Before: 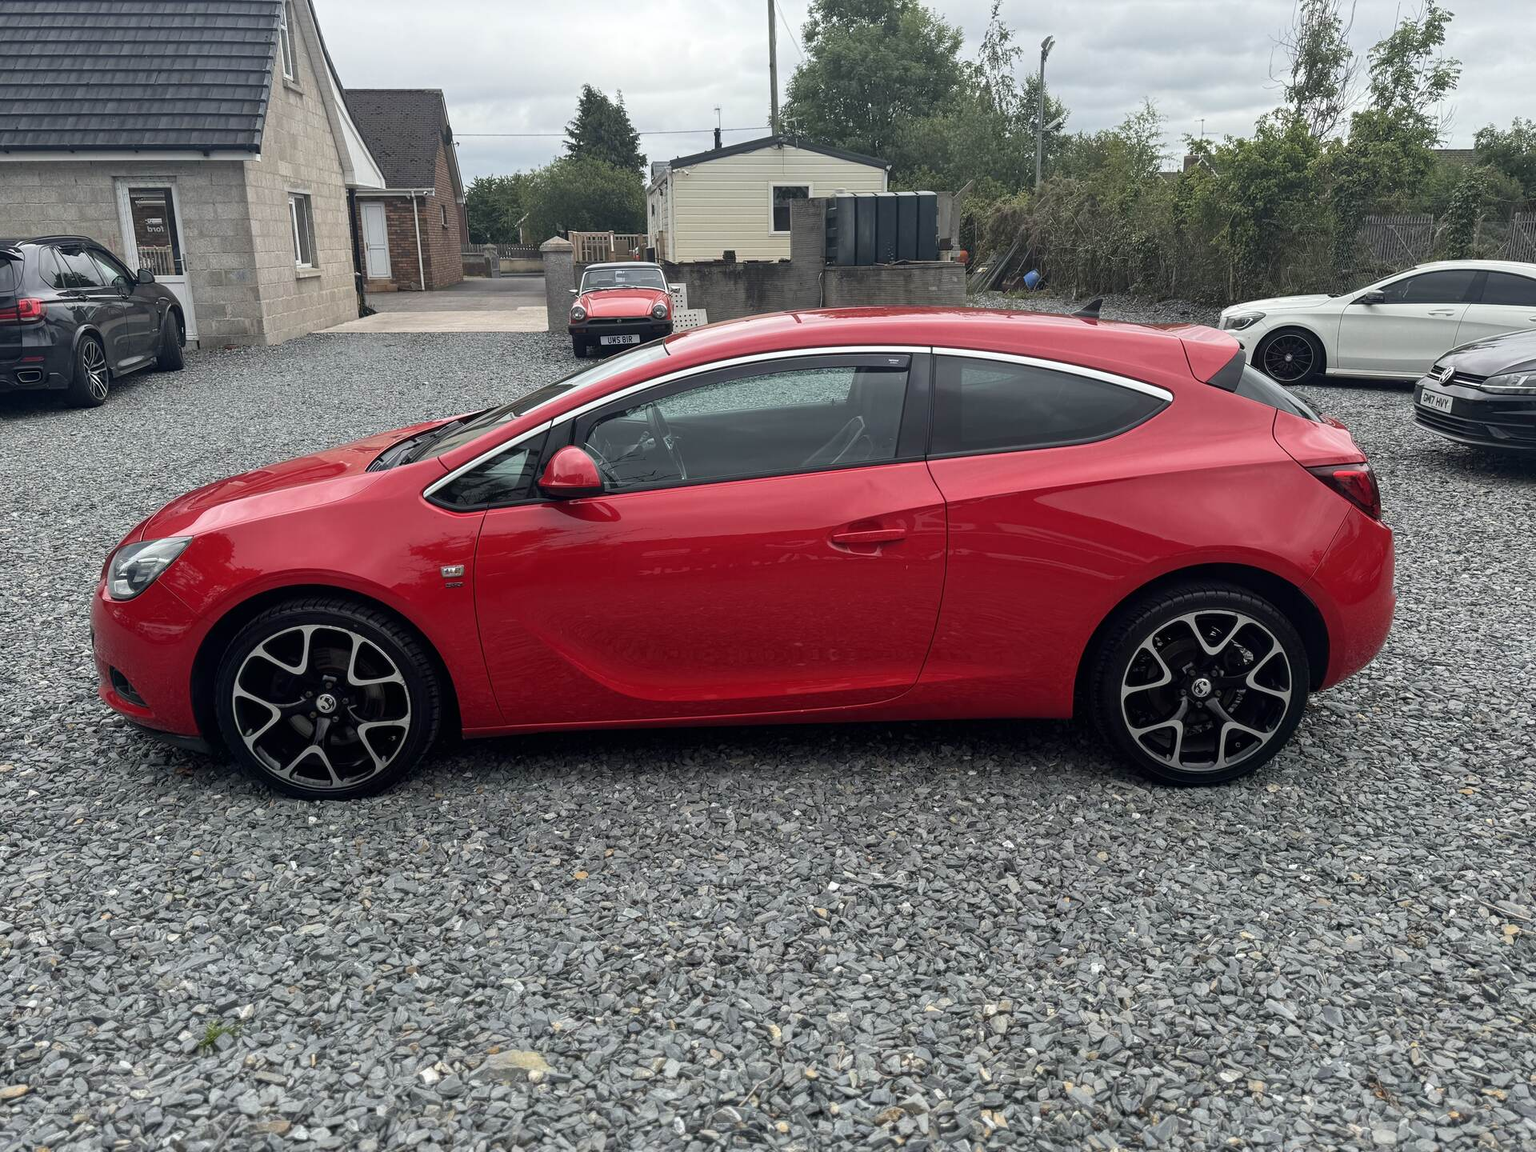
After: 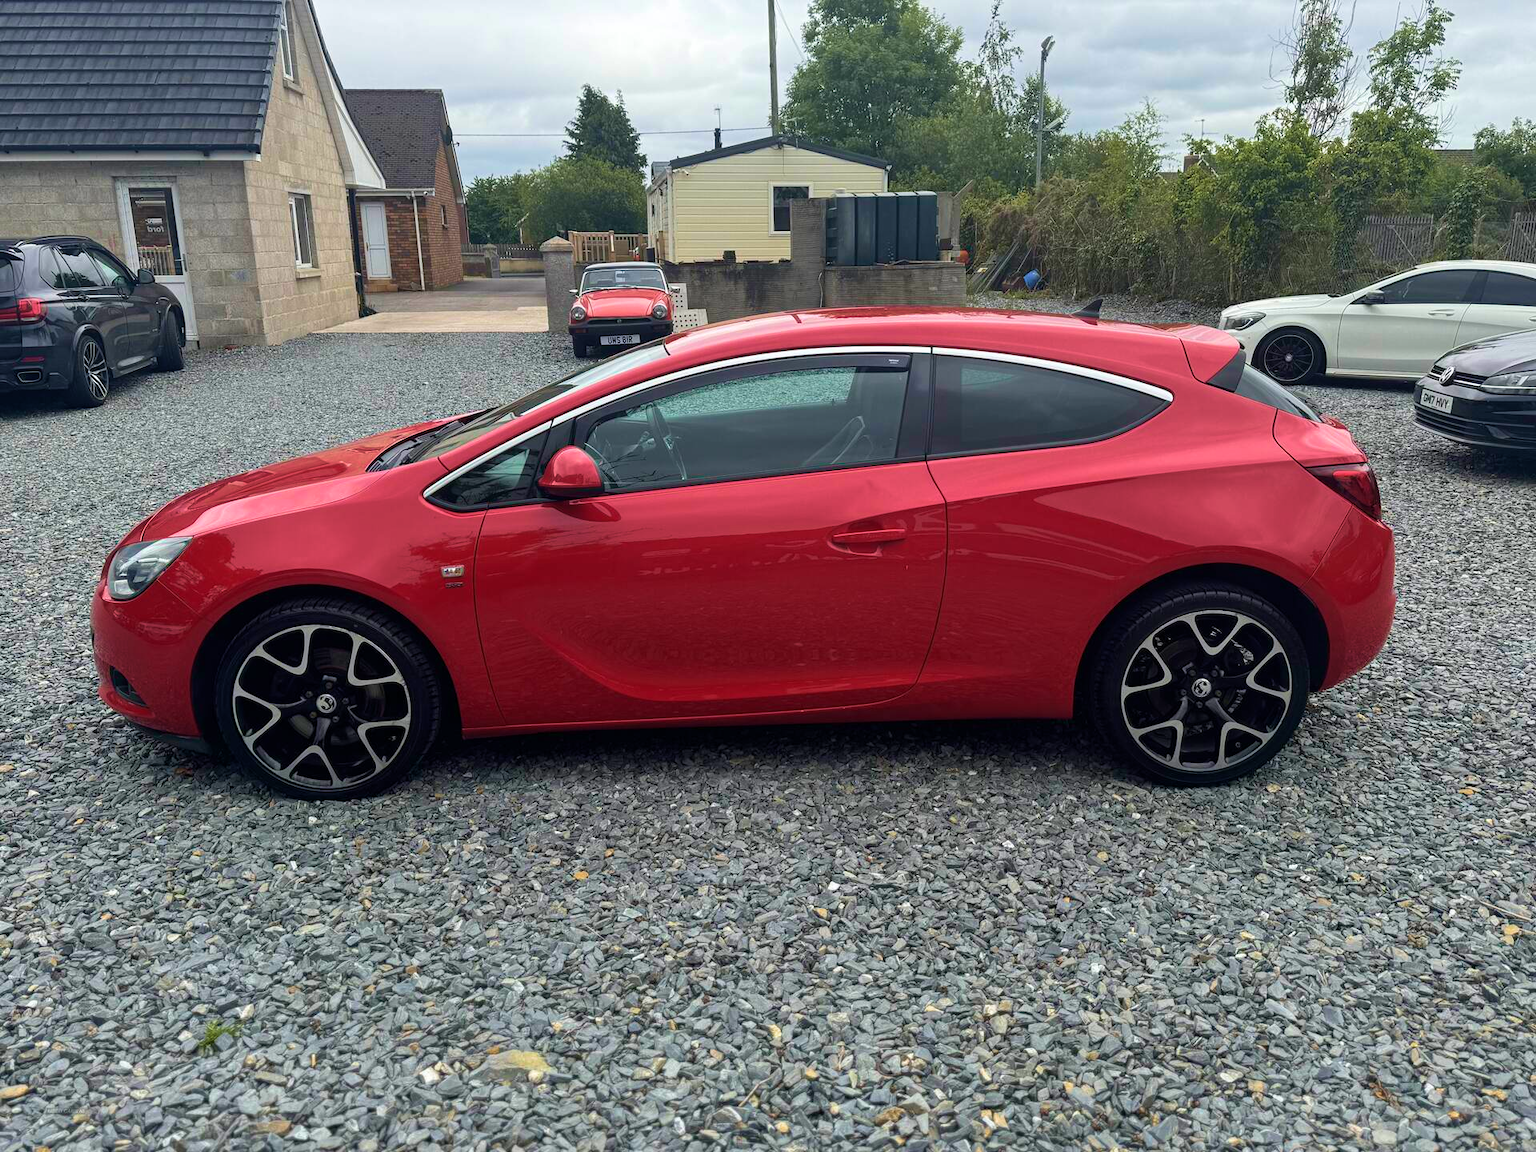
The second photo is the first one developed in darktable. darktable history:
velvia: strength 74.7%
